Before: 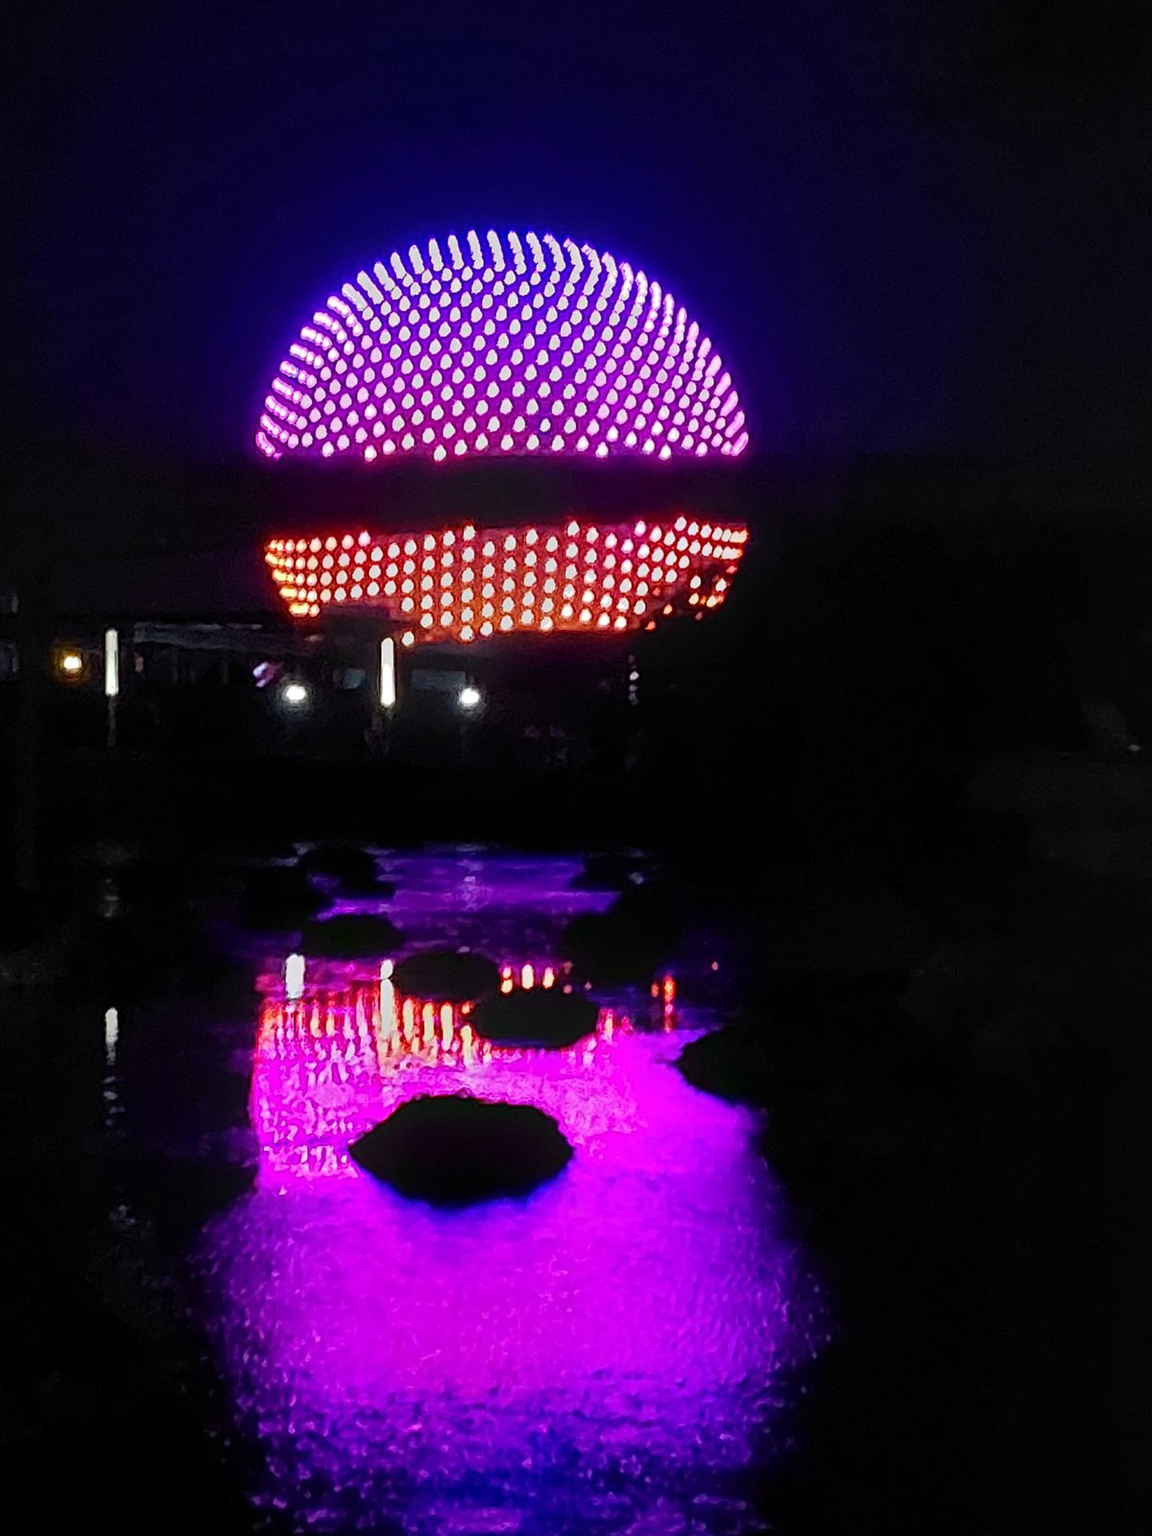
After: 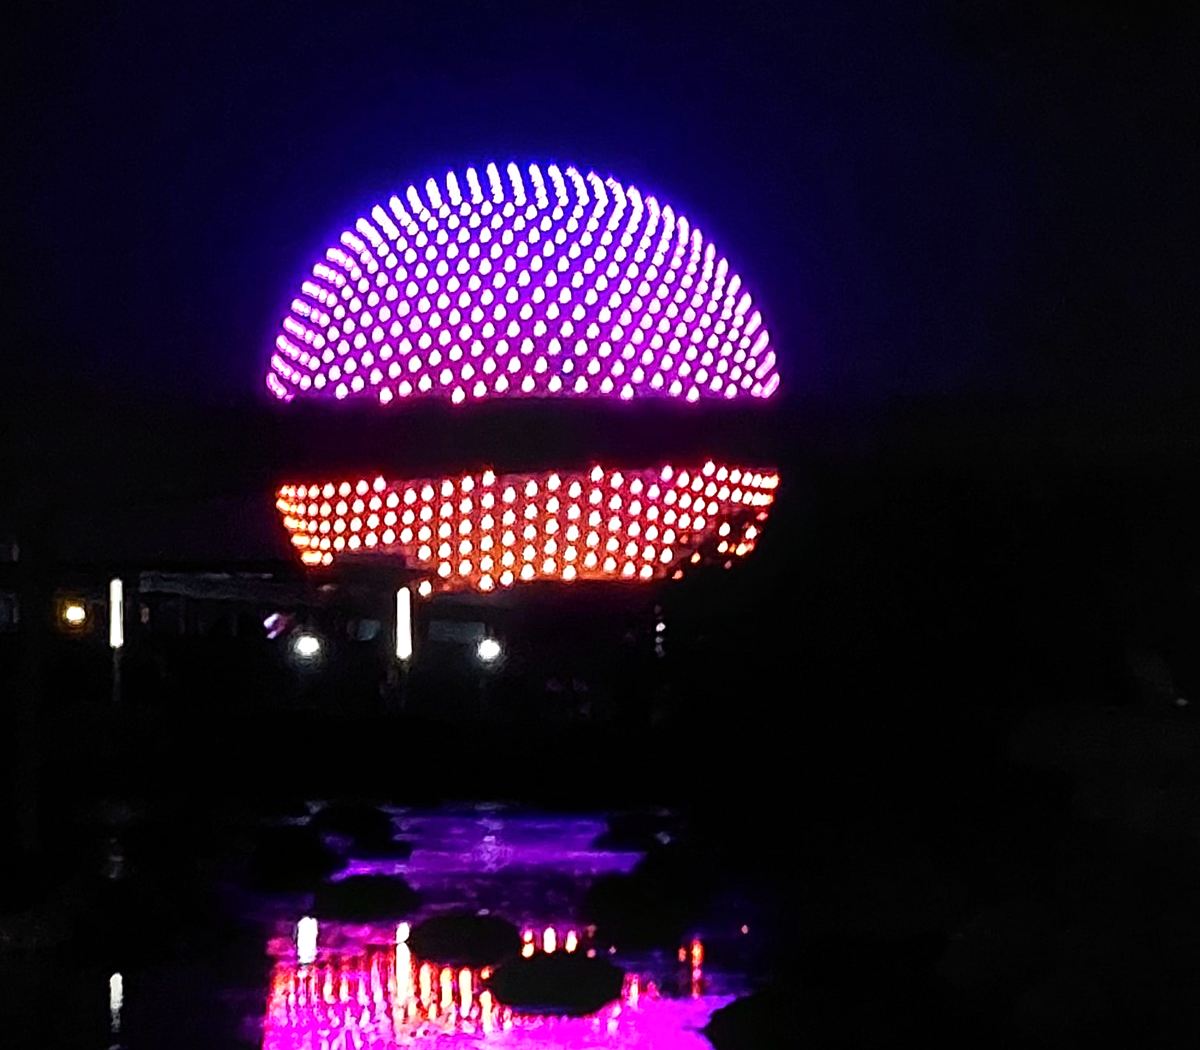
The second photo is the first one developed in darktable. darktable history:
tone equalizer: -8 EV -0.75 EV, -7 EV -0.7 EV, -6 EV -0.6 EV, -5 EV -0.4 EV, -3 EV 0.4 EV, -2 EV 0.6 EV, -1 EV 0.7 EV, +0 EV 0.75 EV, edges refinement/feathering 500, mask exposure compensation -1.57 EV, preserve details no
crop and rotate: top 4.848%, bottom 29.503%
